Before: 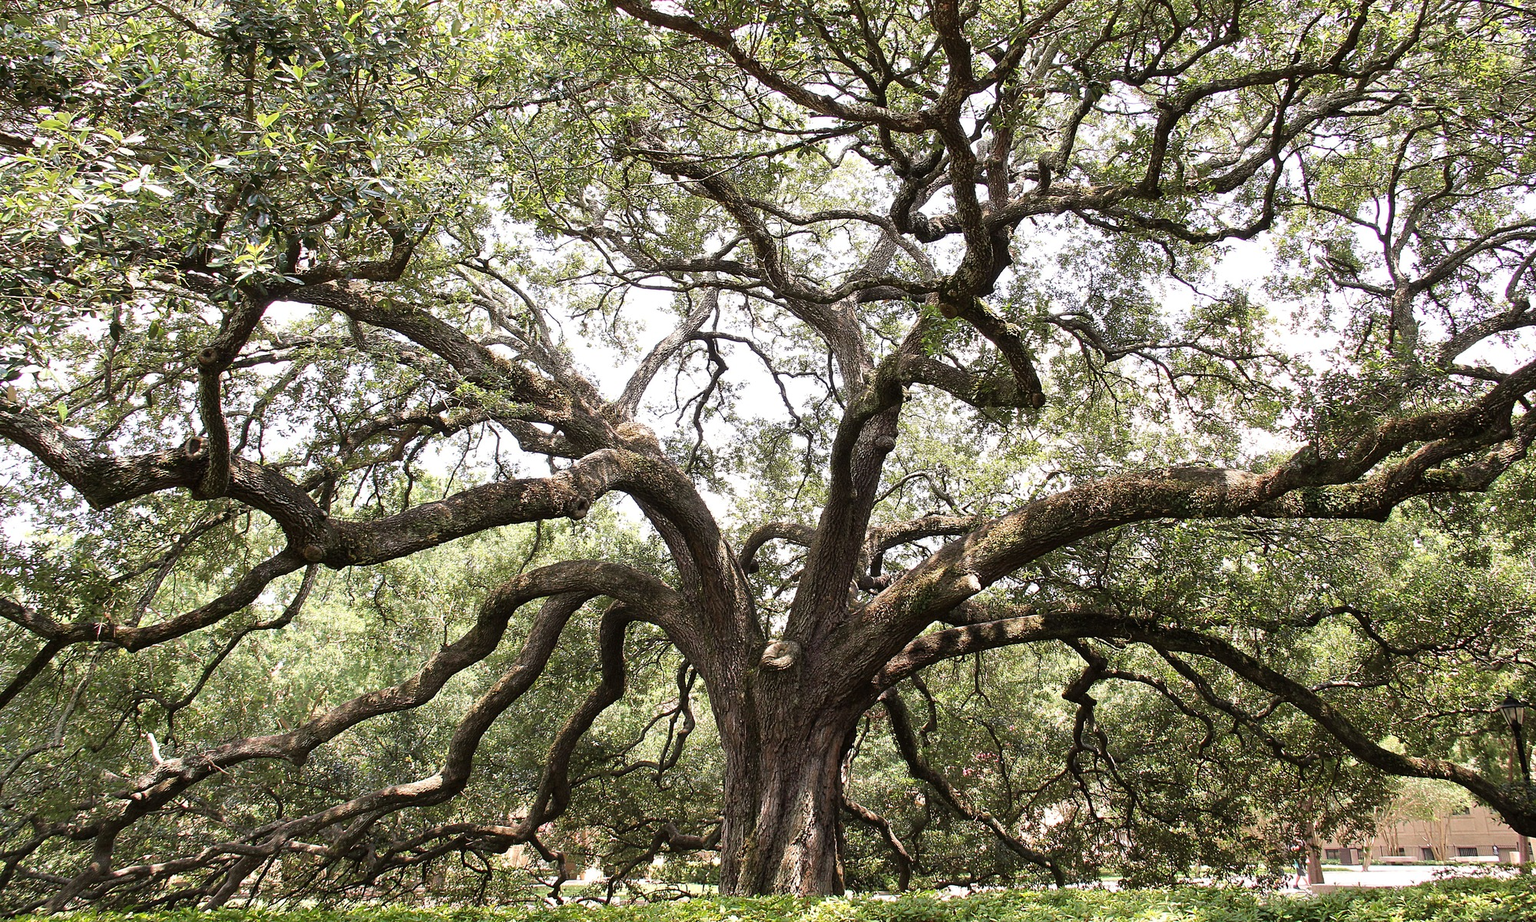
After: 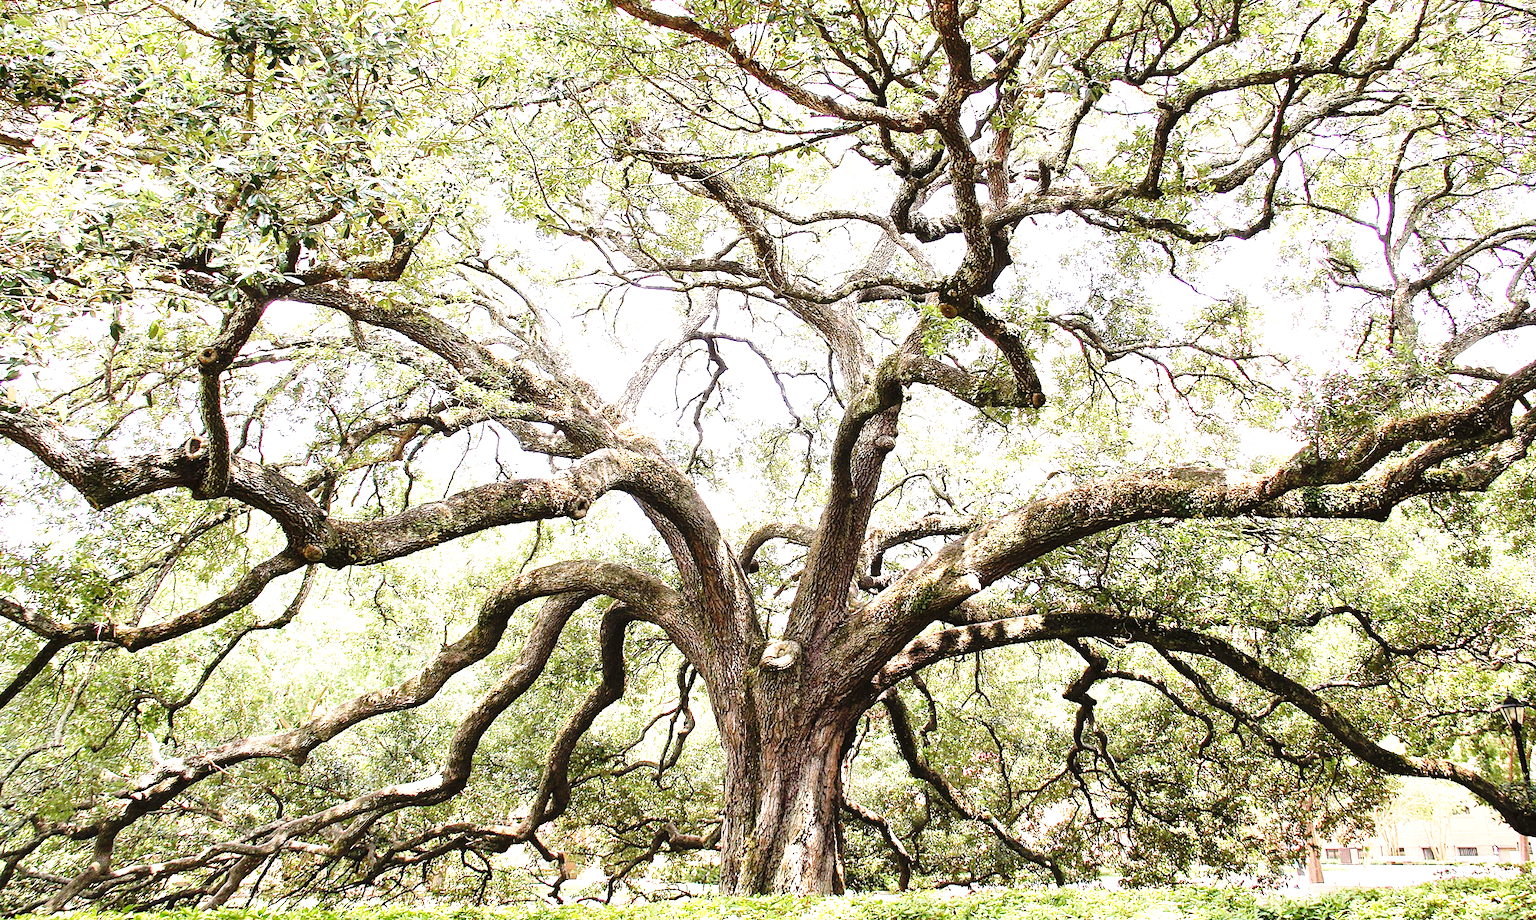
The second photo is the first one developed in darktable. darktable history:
base curve: curves: ch0 [(0, 0) (0.04, 0.03) (0.133, 0.232) (0.448, 0.748) (0.843, 0.968) (1, 1)], preserve colors none
exposure: black level correction 0, exposure 1.382 EV, compensate exposure bias true, compensate highlight preservation false
crop: bottom 0.051%
